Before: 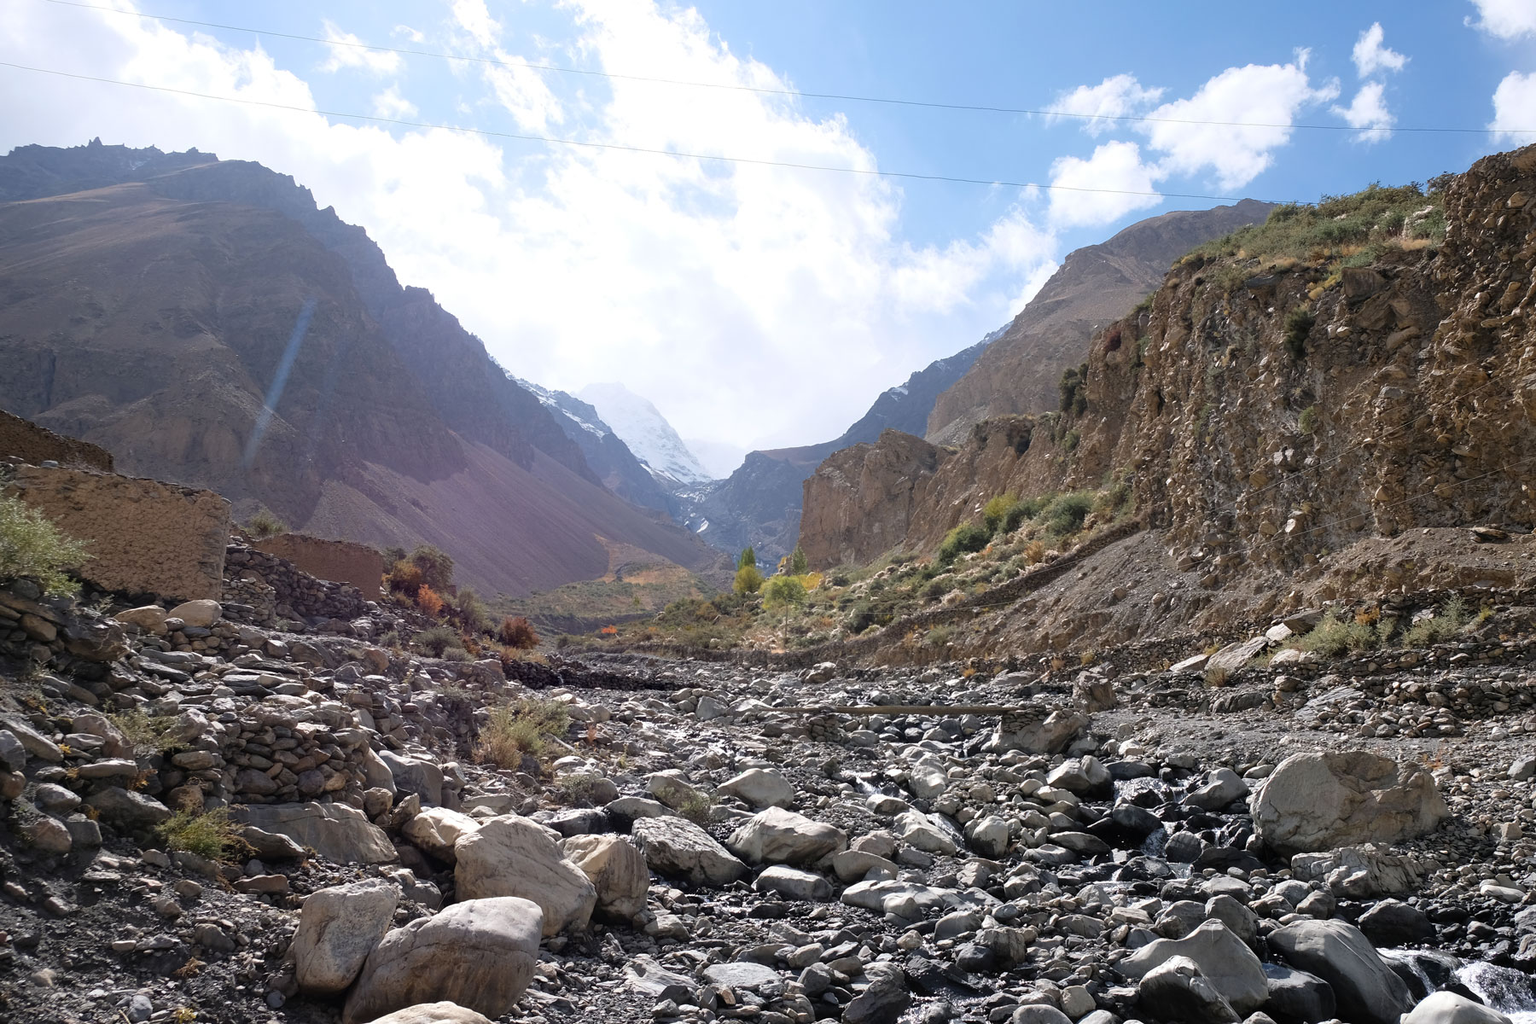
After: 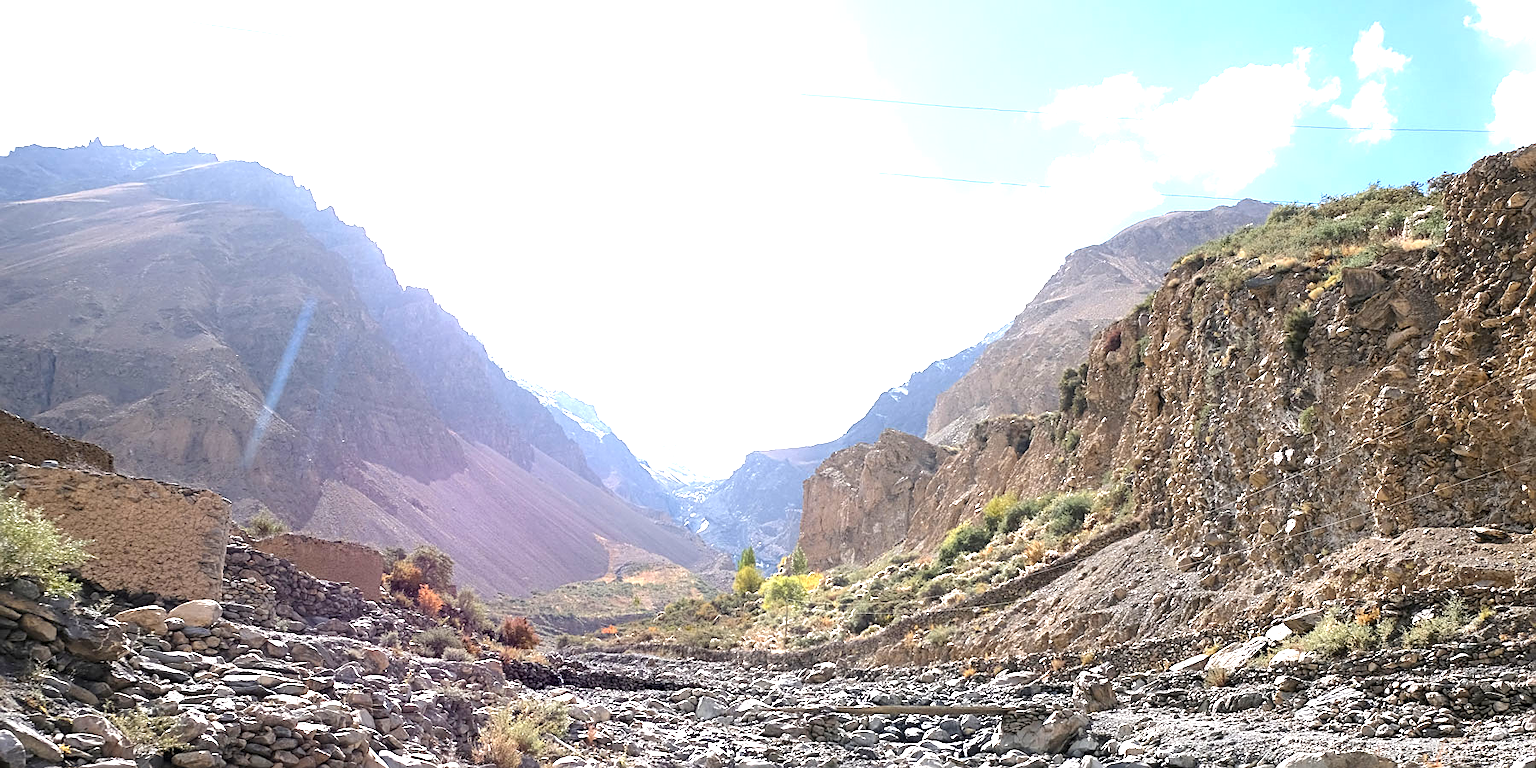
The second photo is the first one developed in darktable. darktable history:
exposure: black level correction 0.001, exposure 1.399 EV, compensate highlight preservation false
crop: bottom 24.902%
sharpen: on, module defaults
